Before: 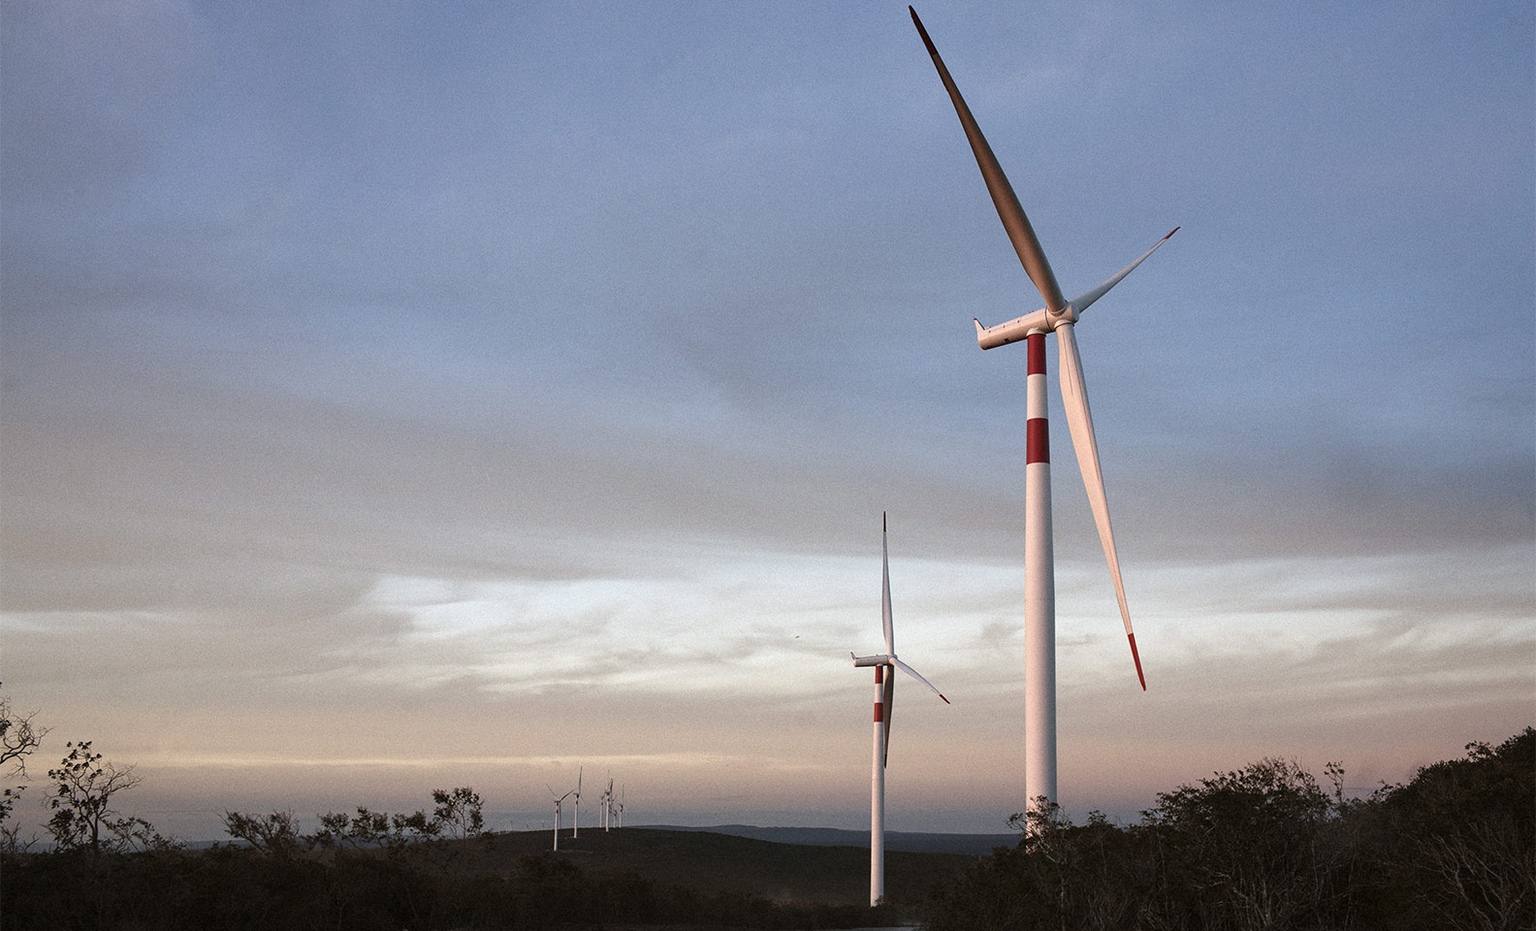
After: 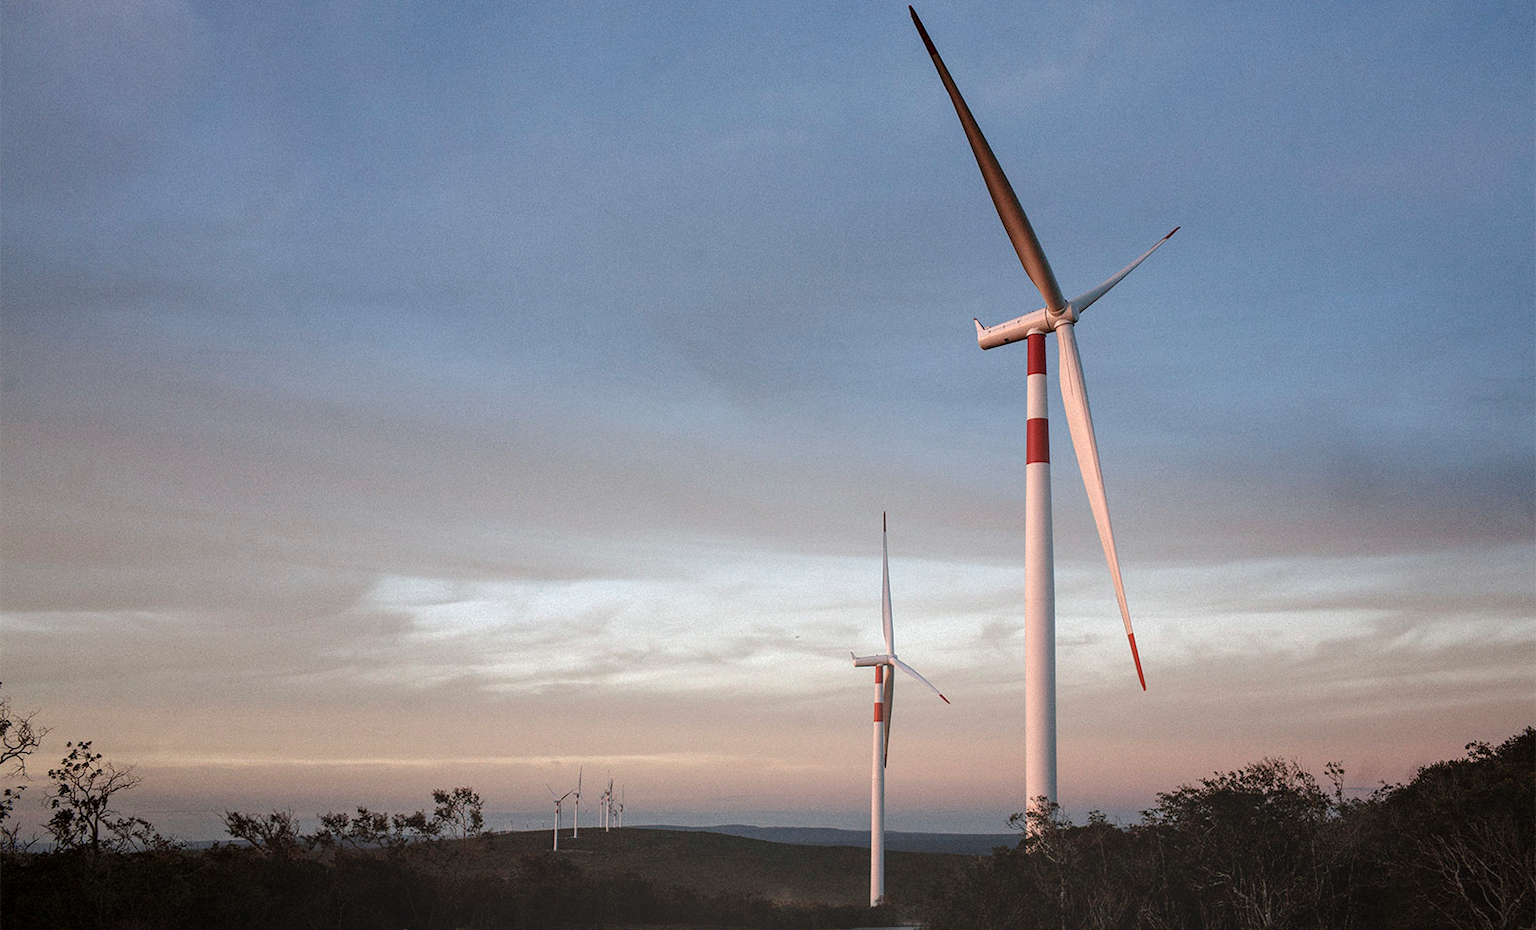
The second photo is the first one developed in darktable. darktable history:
bloom: size 38%, threshold 95%, strength 30%
local contrast: on, module defaults
rgb curve: curves: ch0 [(0, 0) (0.175, 0.154) (0.785, 0.663) (1, 1)]
